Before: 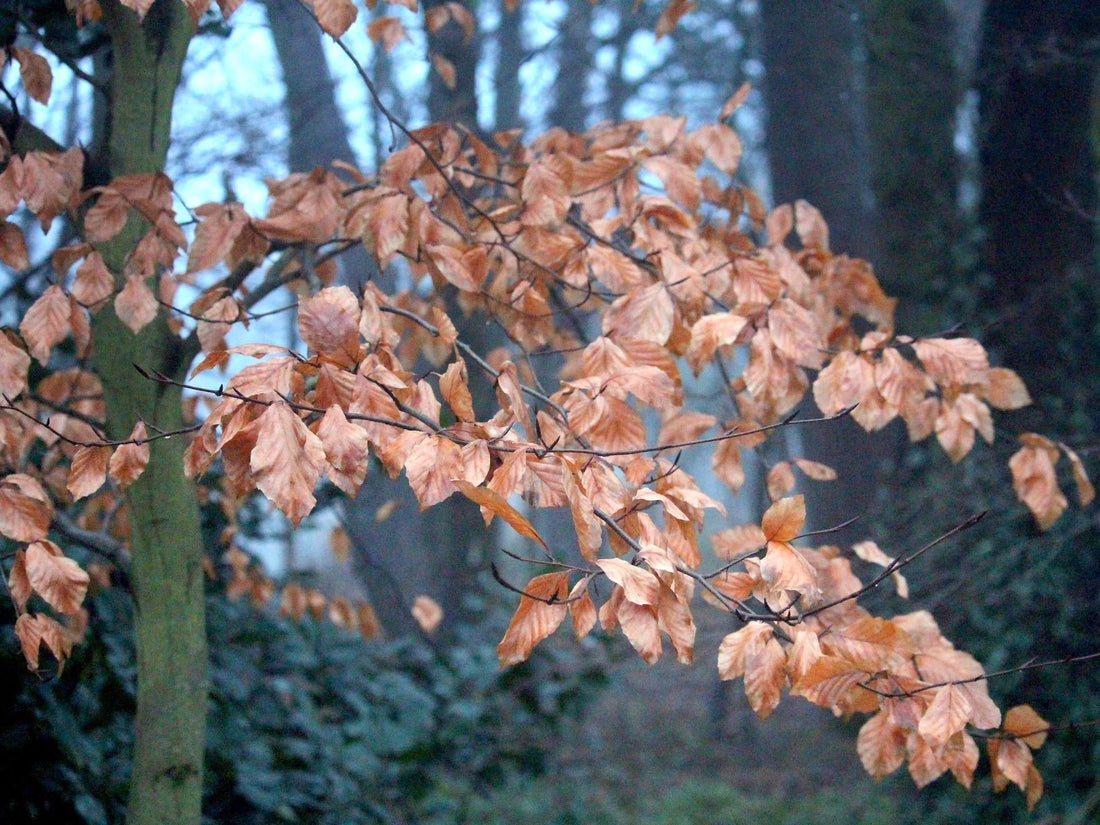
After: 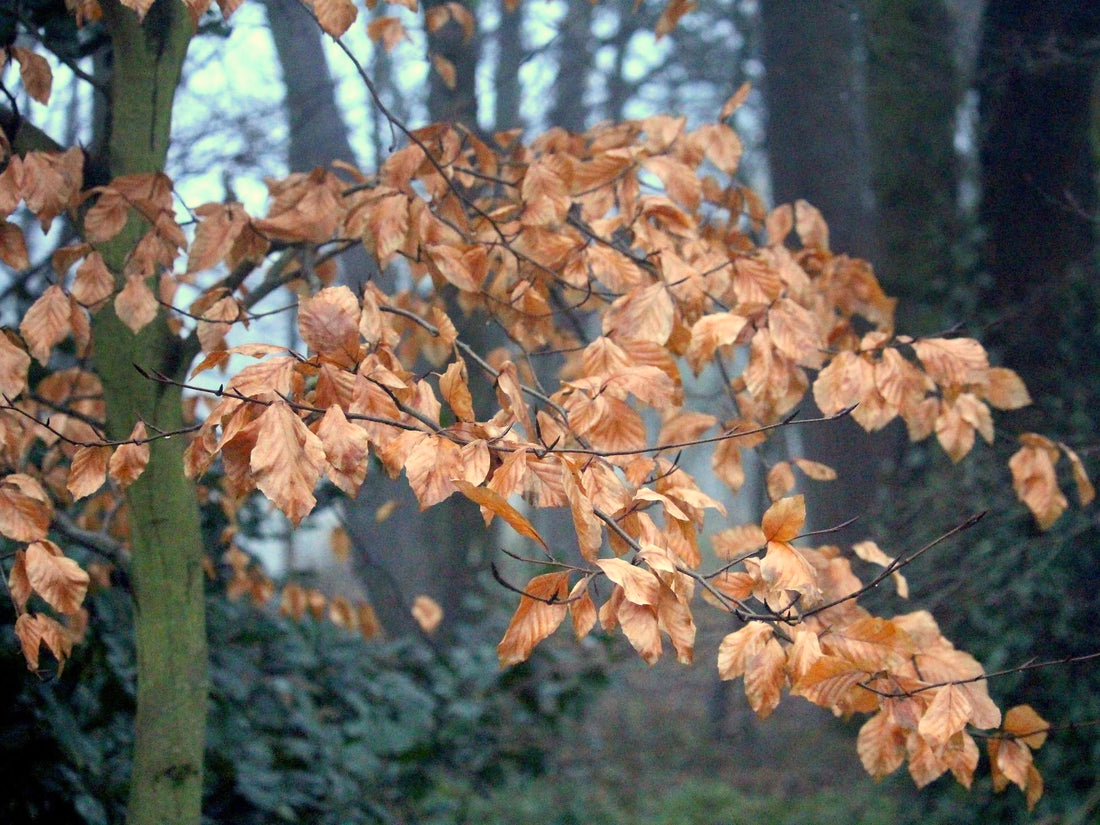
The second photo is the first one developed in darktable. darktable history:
color correction: highlights a* 1.47, highlights b* 17.15
